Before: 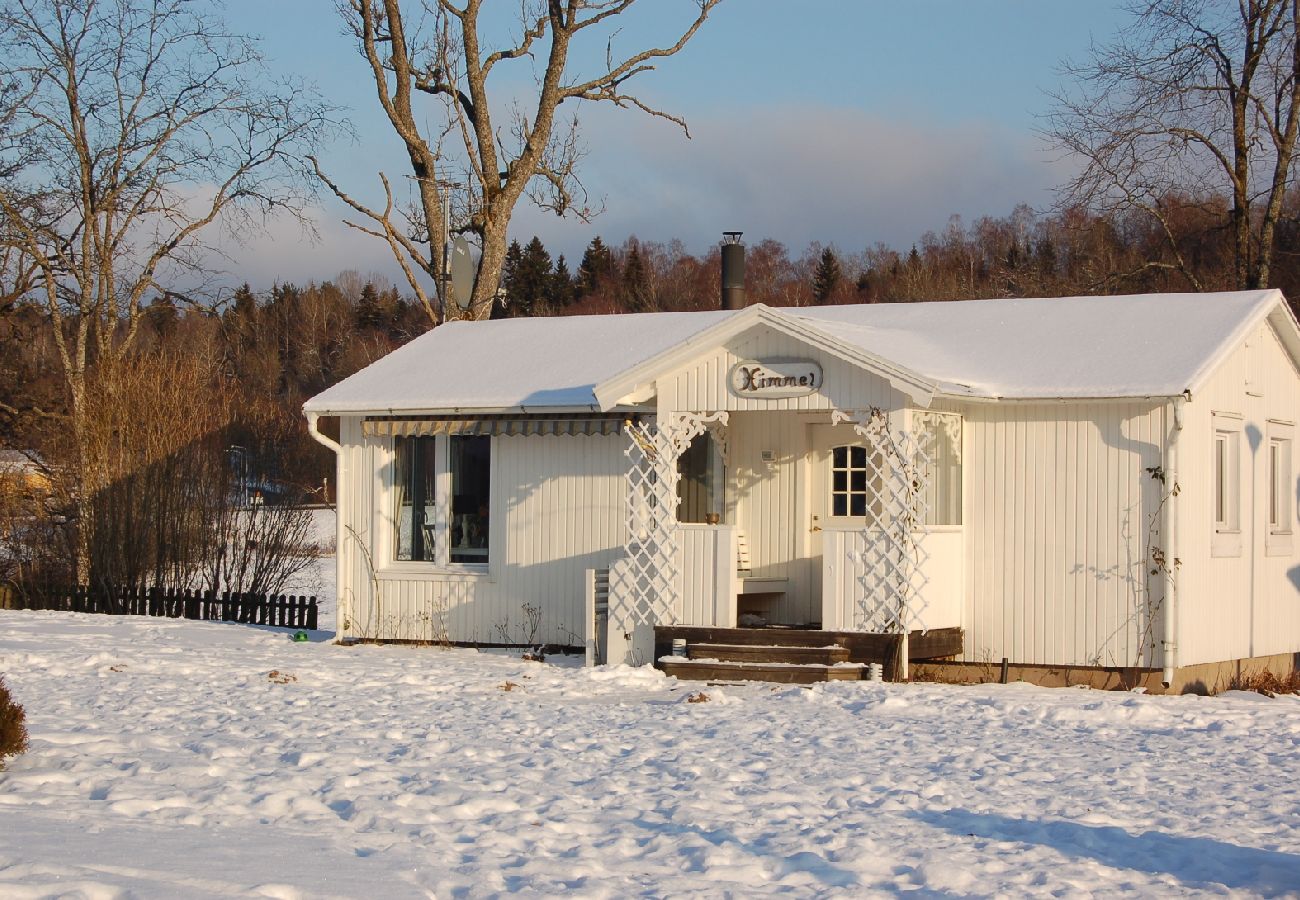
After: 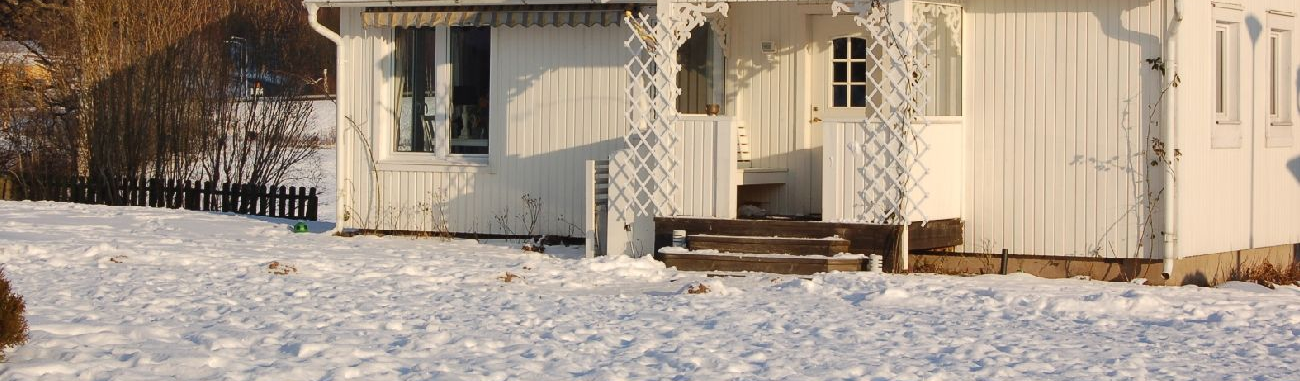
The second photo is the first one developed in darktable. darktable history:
crop: top 45.48%, bottom 12.137%
